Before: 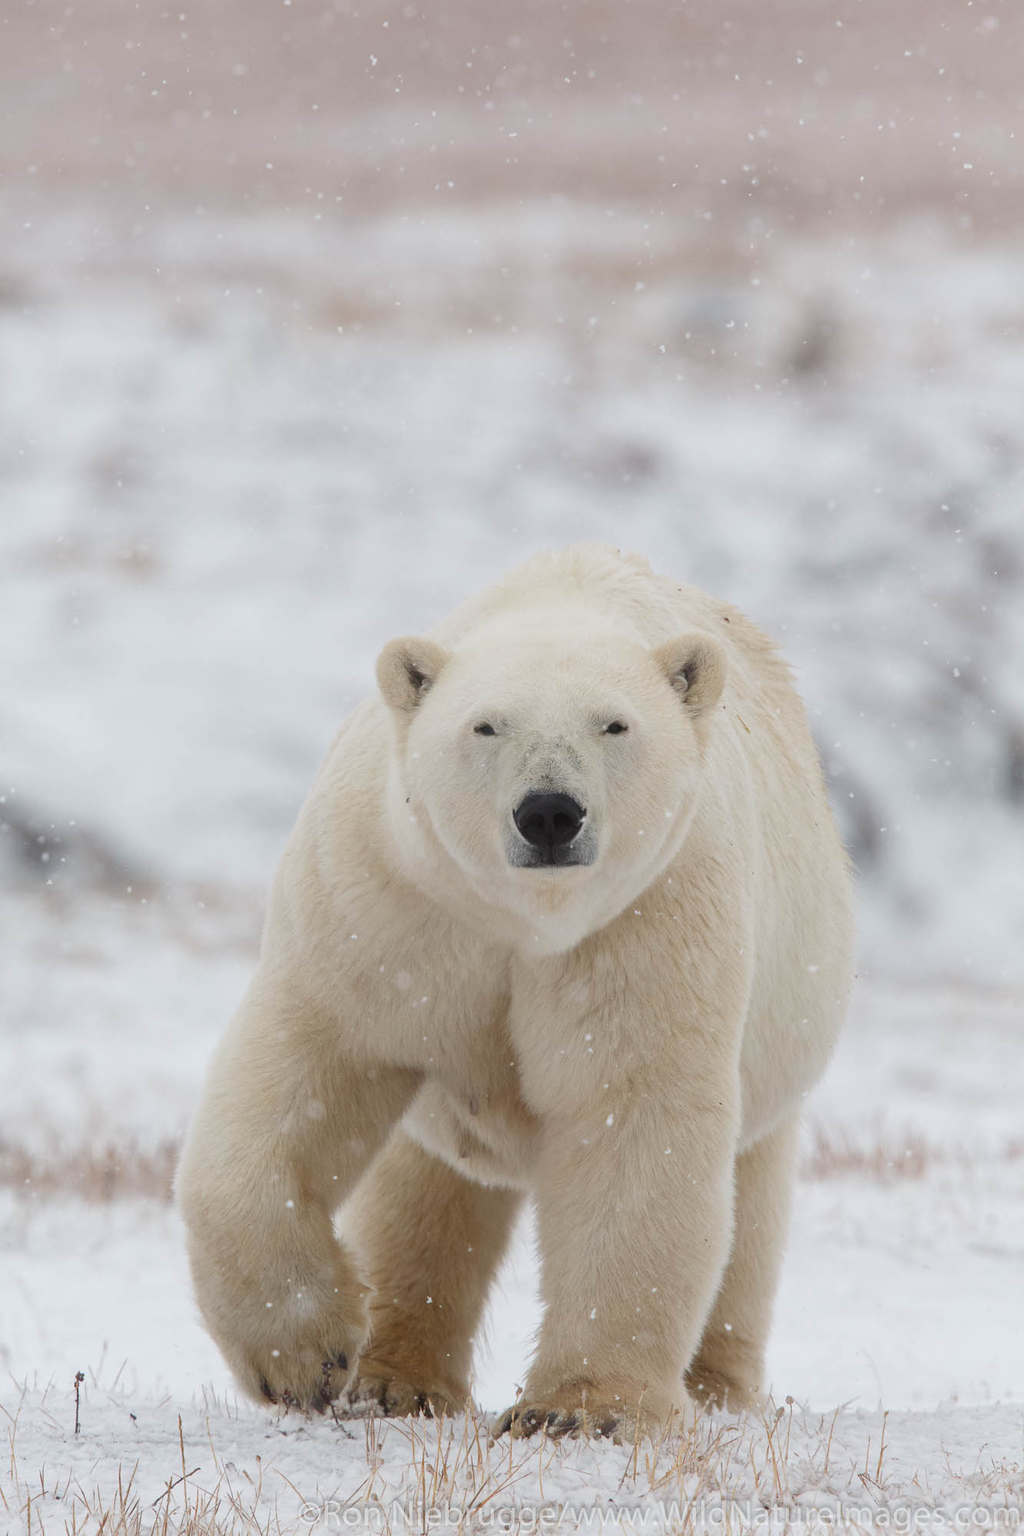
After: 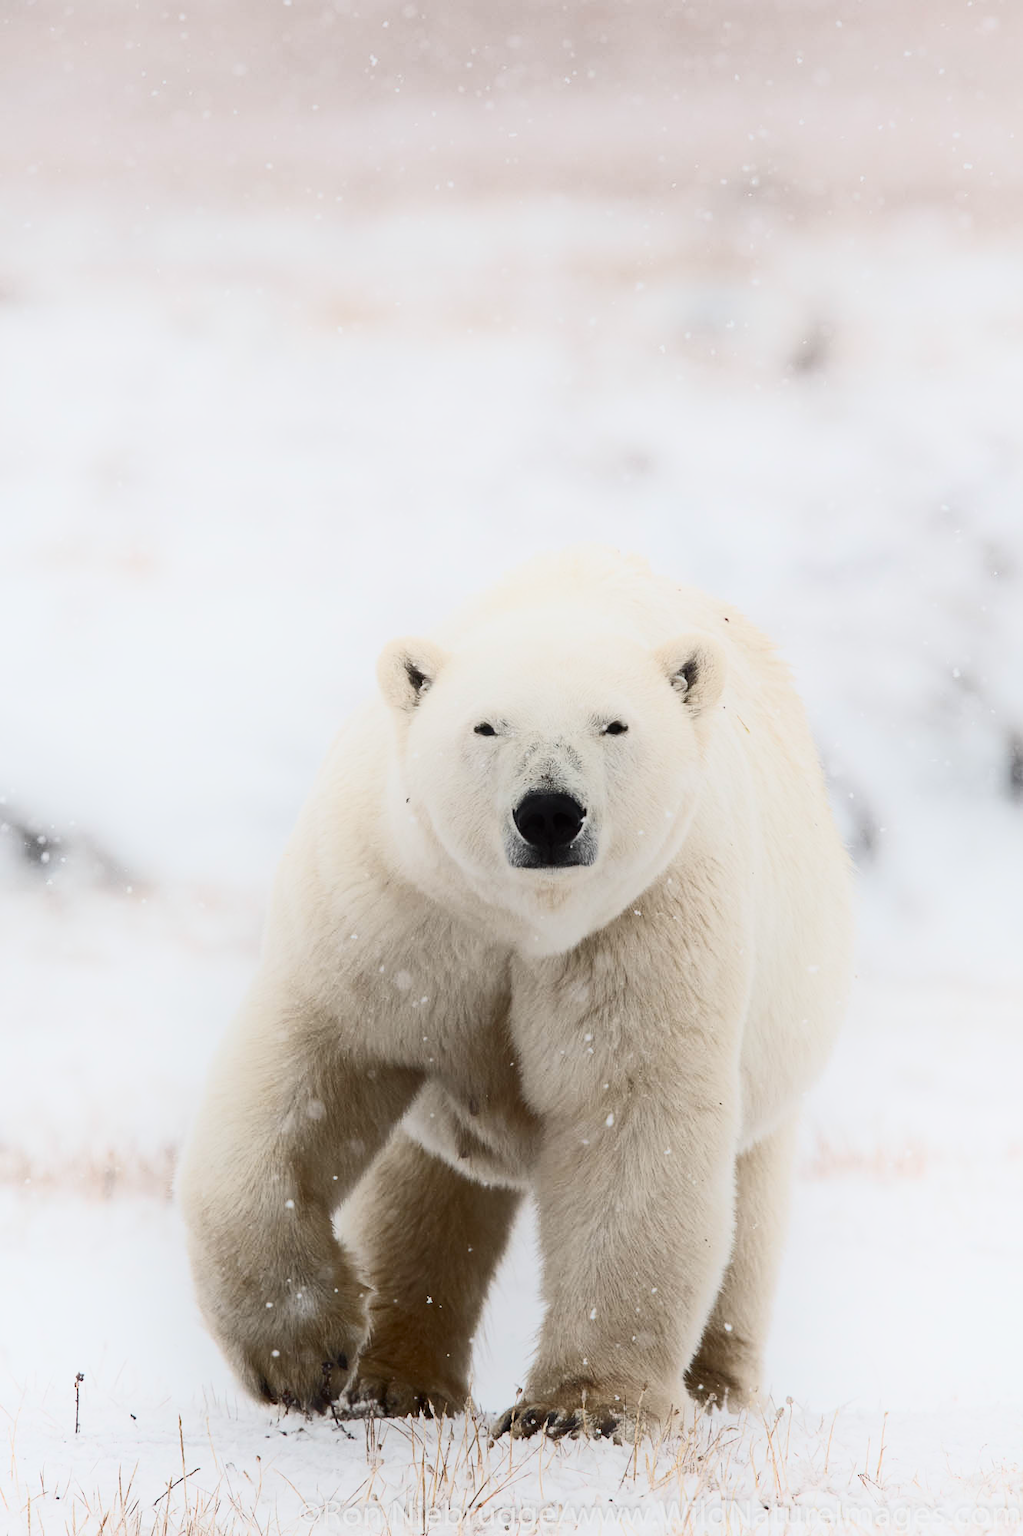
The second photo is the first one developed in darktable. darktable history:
exposure: black level correction 0, exposure 0.699 EV, compensate exposure bias true, compensate highlight preservation false
shadows and highlights: highlights 69.85, soften with gaussian
tone curve: curves: ch0 [(0, 0) (0.003, 0.002) (0.011, 0.002) (0.025, 0.002) (0.044, 0.007) (0.069, 0.014) (0.1, 0.026) (0.136, 0.04) (0.177, 0.061) (0.224, 0.1) (0.277, 0.151) (0.335, 0.198) (0.399, 0.272) (0.468, 0.387) (0.543, 0.553) (0.623, 0.716) (0.709, 0.8) (0.801, 0.855) (0.898, 0.897) (1, 1)], color space Lab, independent channels, preserve colors none
